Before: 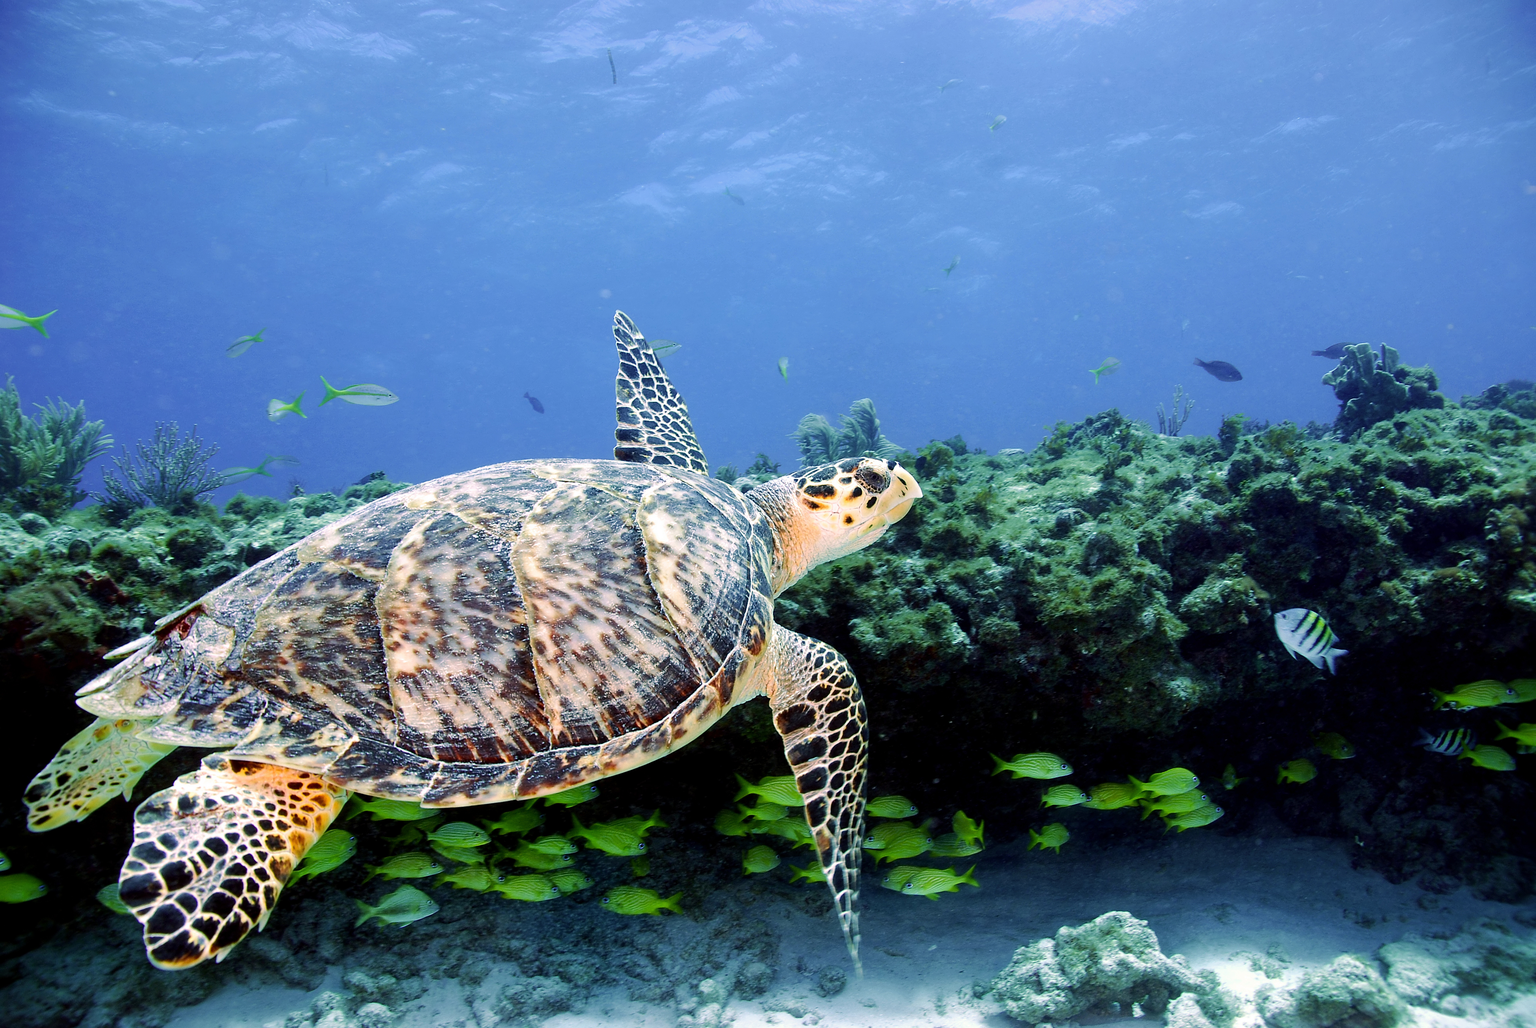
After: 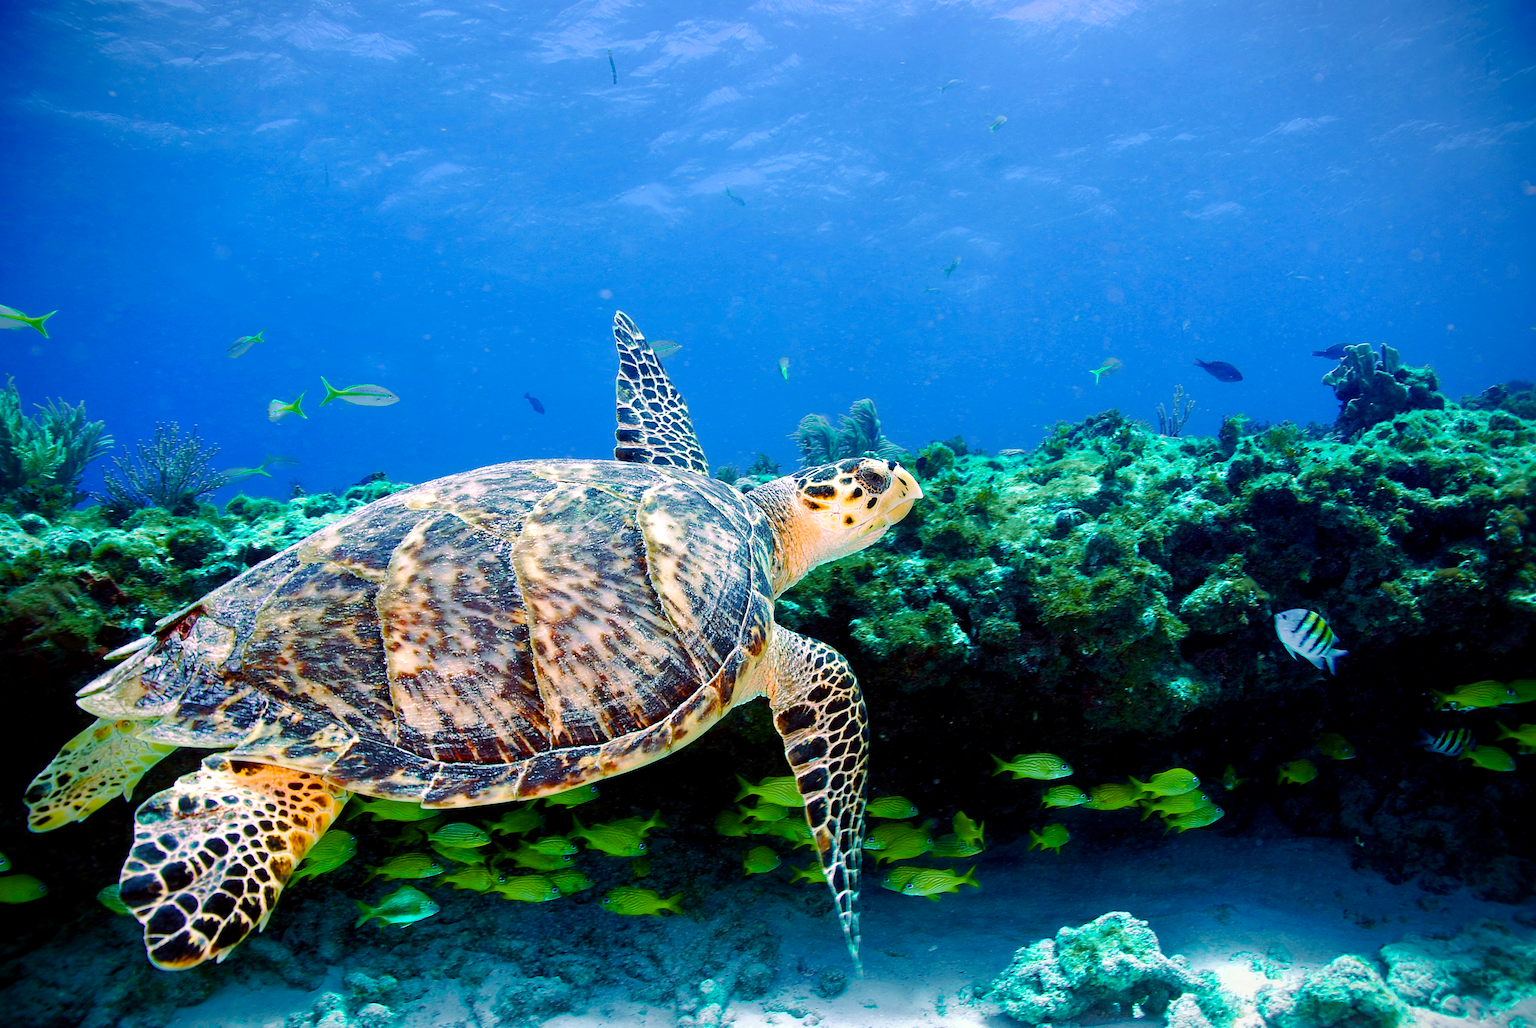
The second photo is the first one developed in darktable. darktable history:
haze removal: compatibility mode true, adaptive false
color zones: curves: ch0 [(0.25, 0.5) (0.423, 0.5) (0.443, 0.5) (0.521, 0.756) (0.568, 0.5) (0.576, 0.5) (0.75, 0.5)]; ch1 [(0.25, 0.5) (0.423, 0.5) (0.443, 0.5) (0.539, 0.873) (0.624, 0.565) (0.631, 0.5) (0.75, 0.5)]
vignetting: saturation 0.001
levels: mode automatic, levels [0.036, 0.364, 0.827]
color balance rgb: linear chroma grading › global chroma 15.615%, perceptual saturation grading › global saturation 20%, perceptual saturation grading › highlights -25.401%, perceptual saturation grading › shadows 24.718%
